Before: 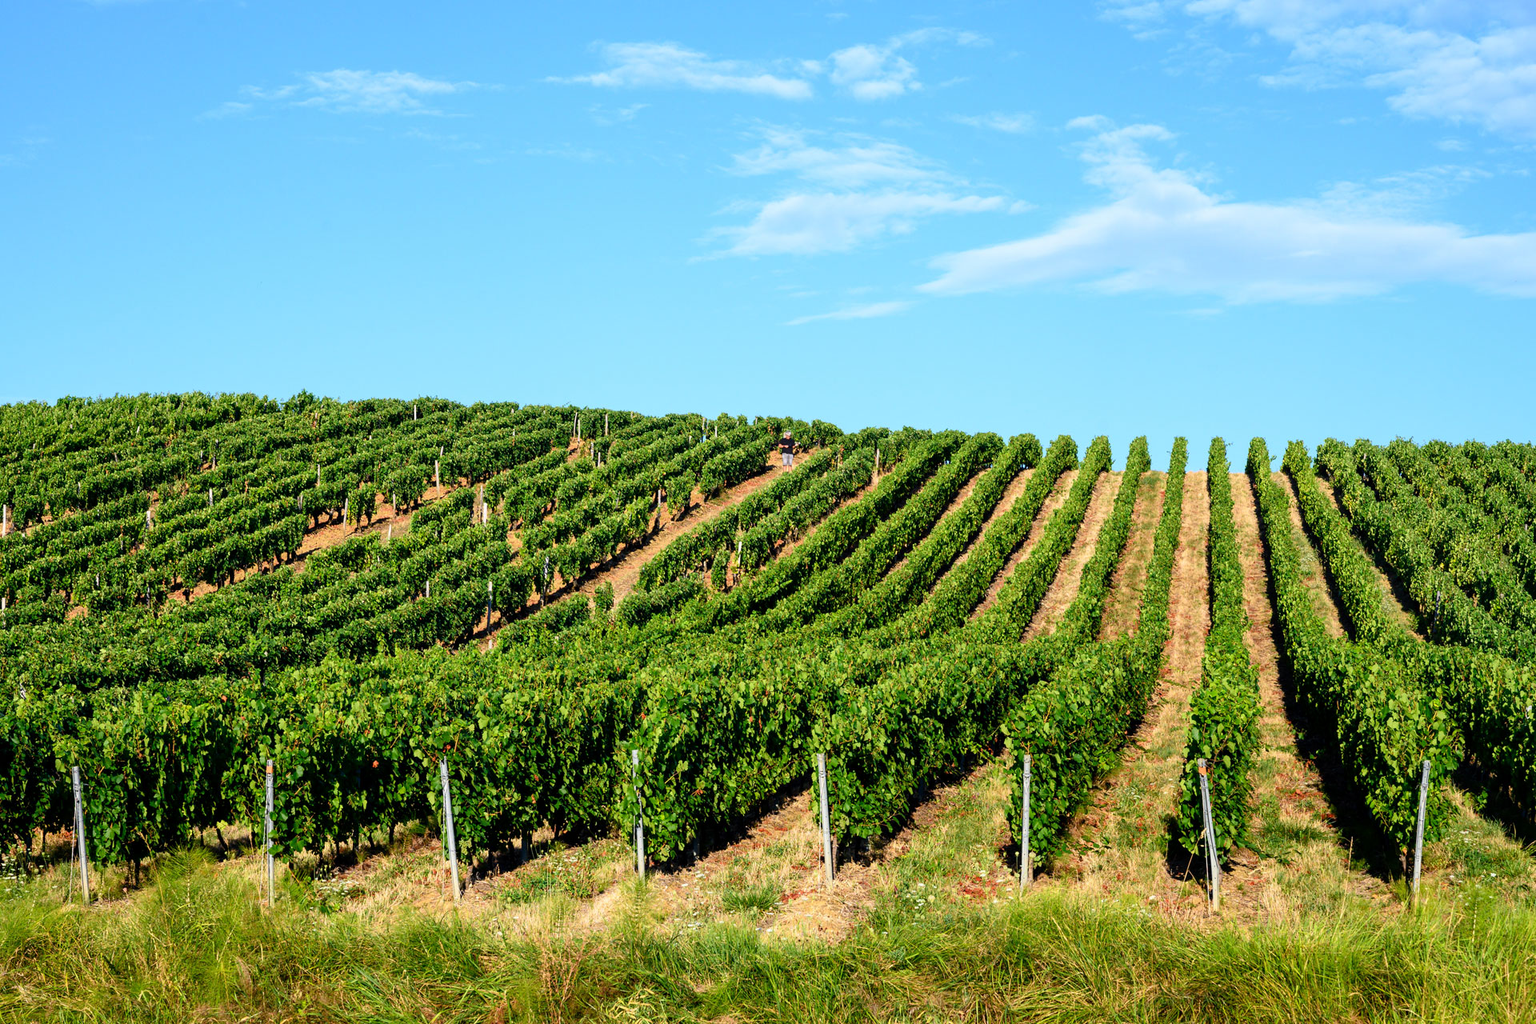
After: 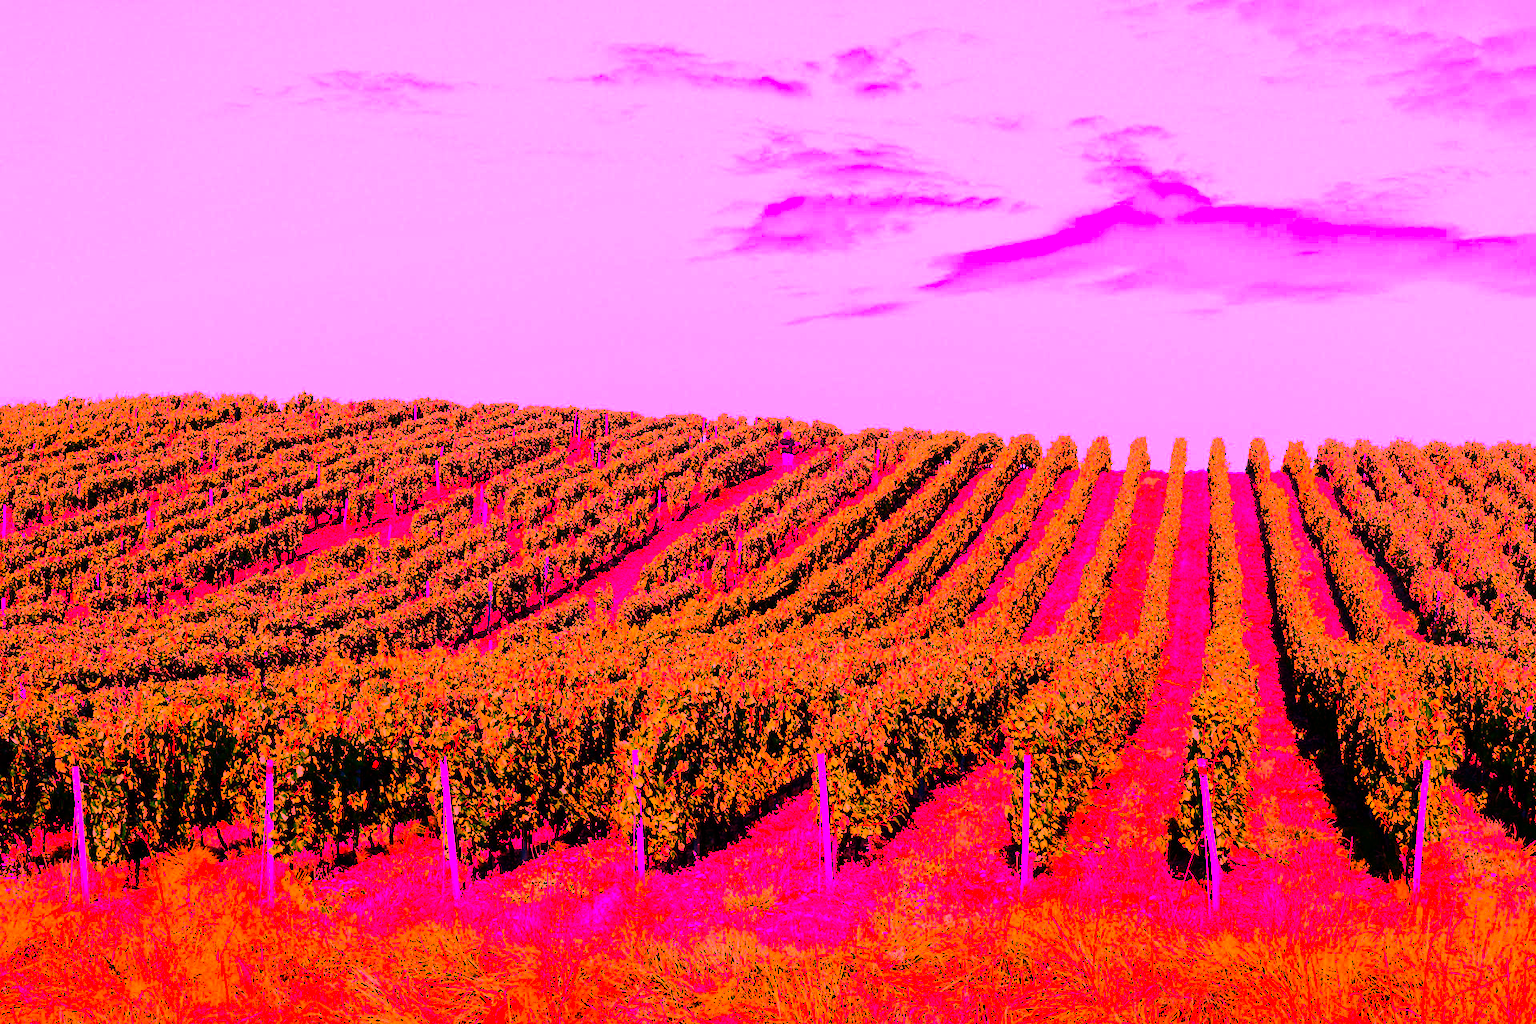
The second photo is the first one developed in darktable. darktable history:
white balance: red 4.26, blue 1.802
exposure: compensate exposure bias true, compensate highlight preservation false
contrast brightness saturation: contrast 0.15, brightness -0.01, saturation 0.1
